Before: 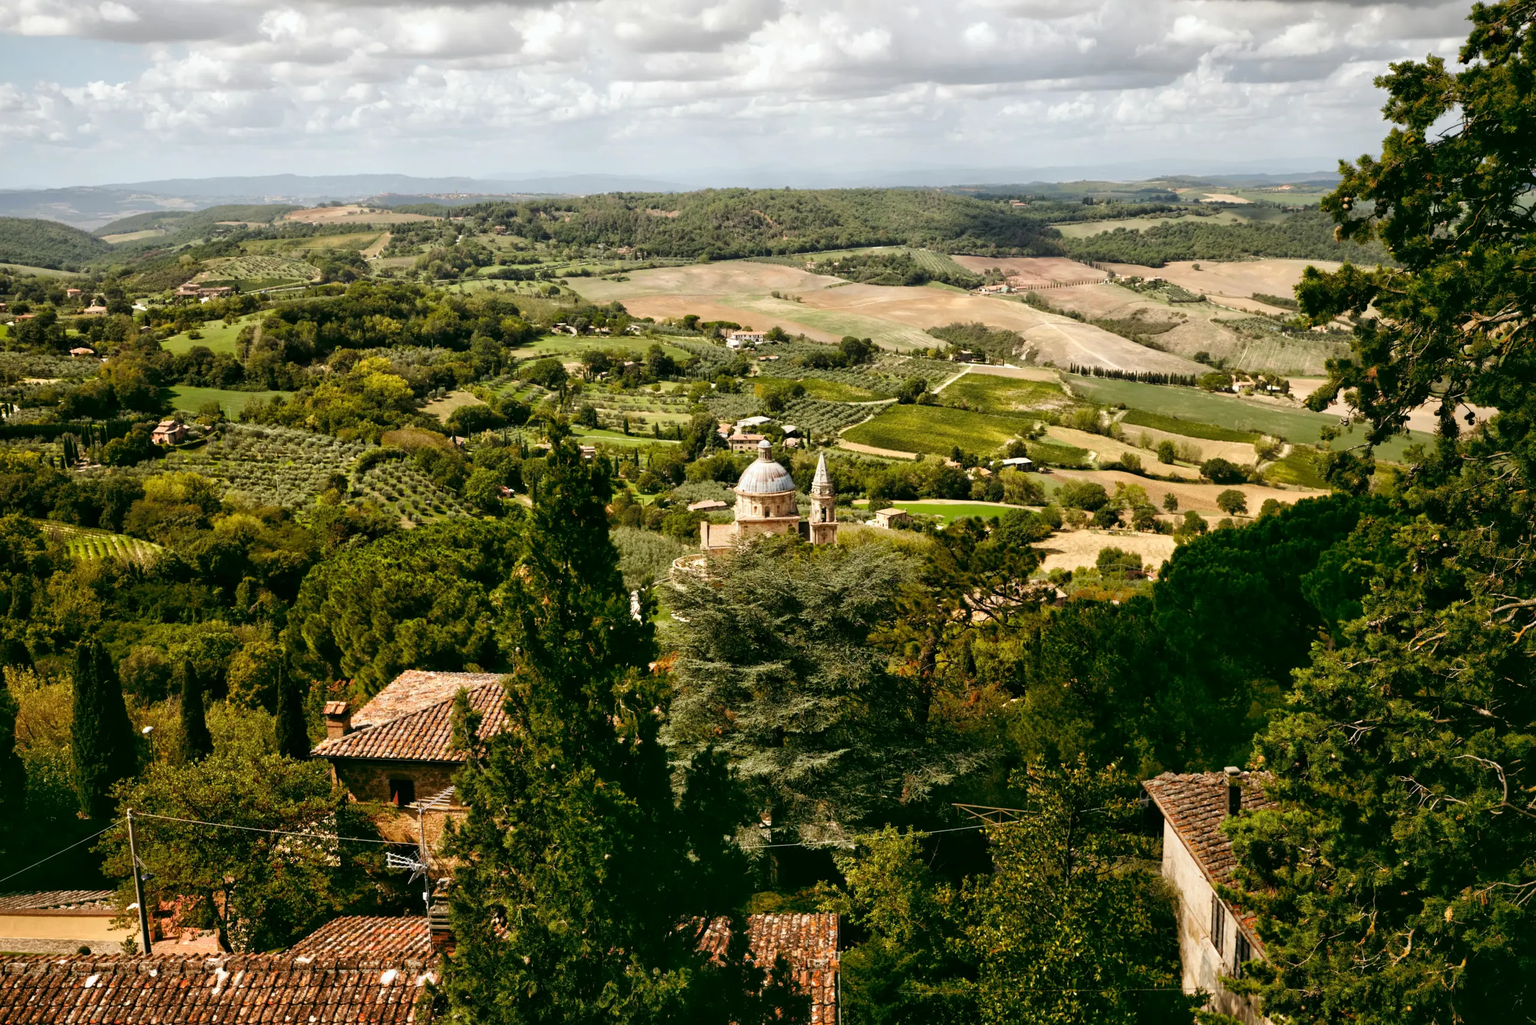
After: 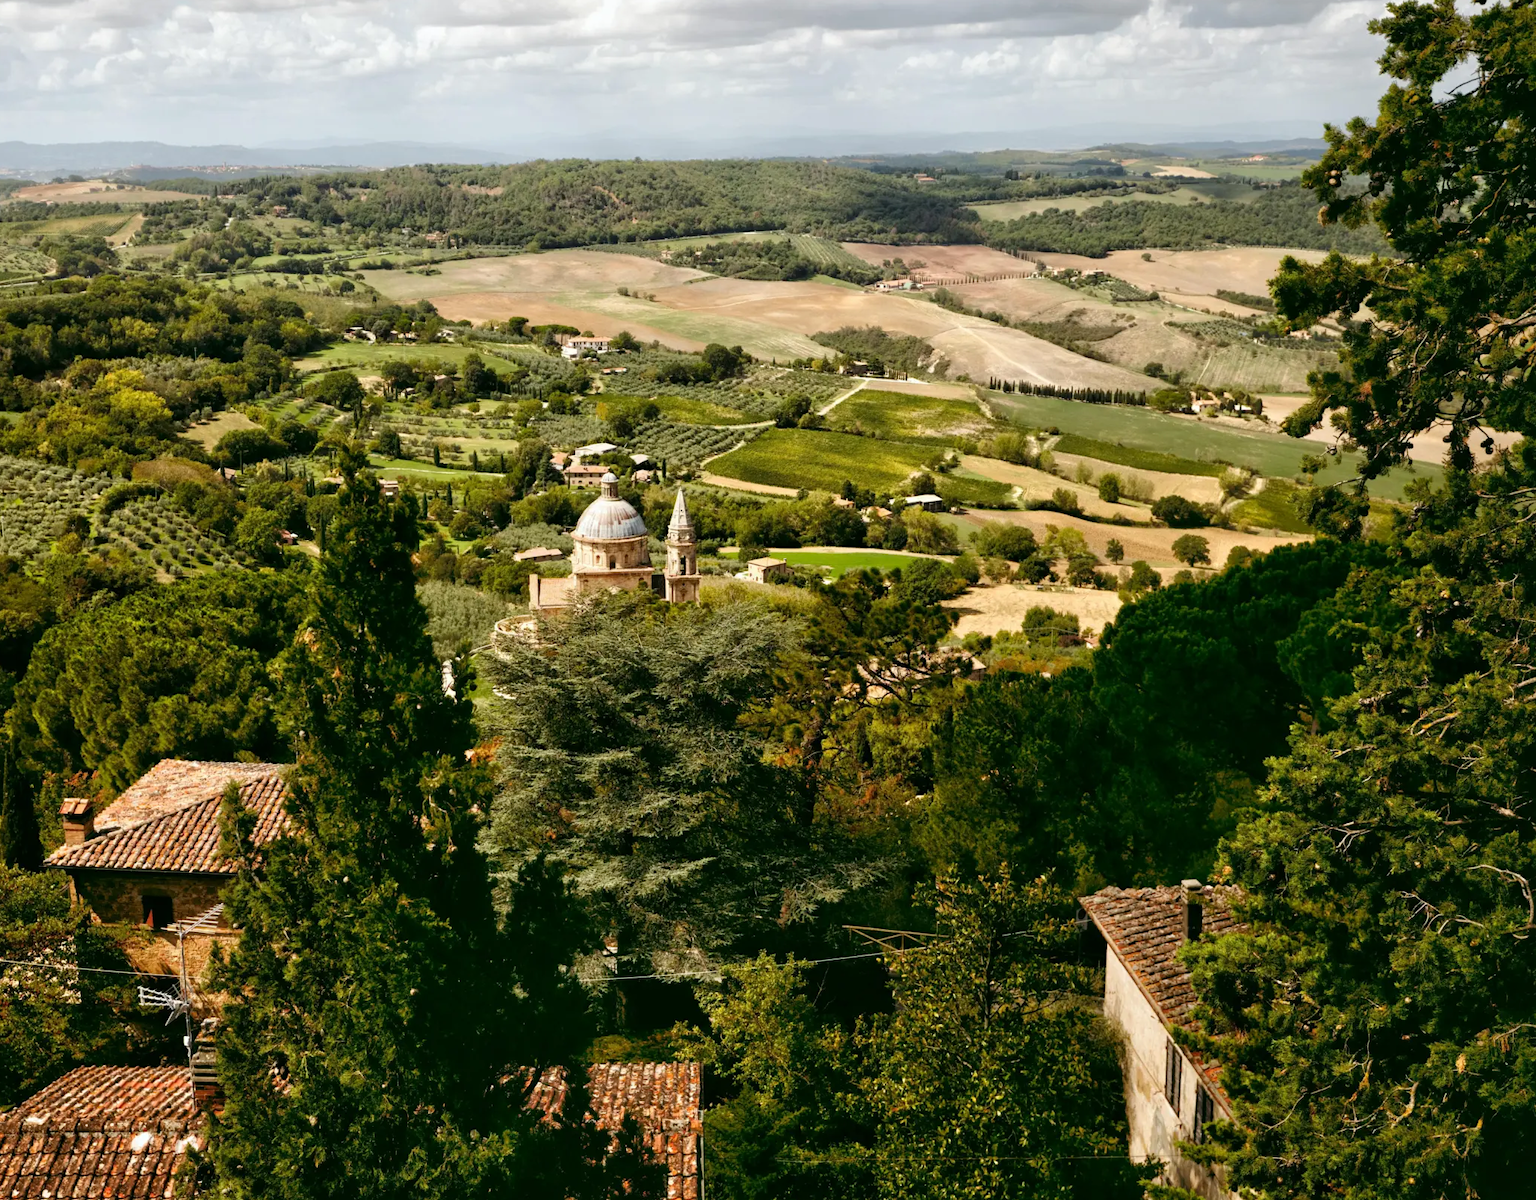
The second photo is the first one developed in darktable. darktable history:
crop and rotate: left 17.949%, top 5.916%, right 1.734%
